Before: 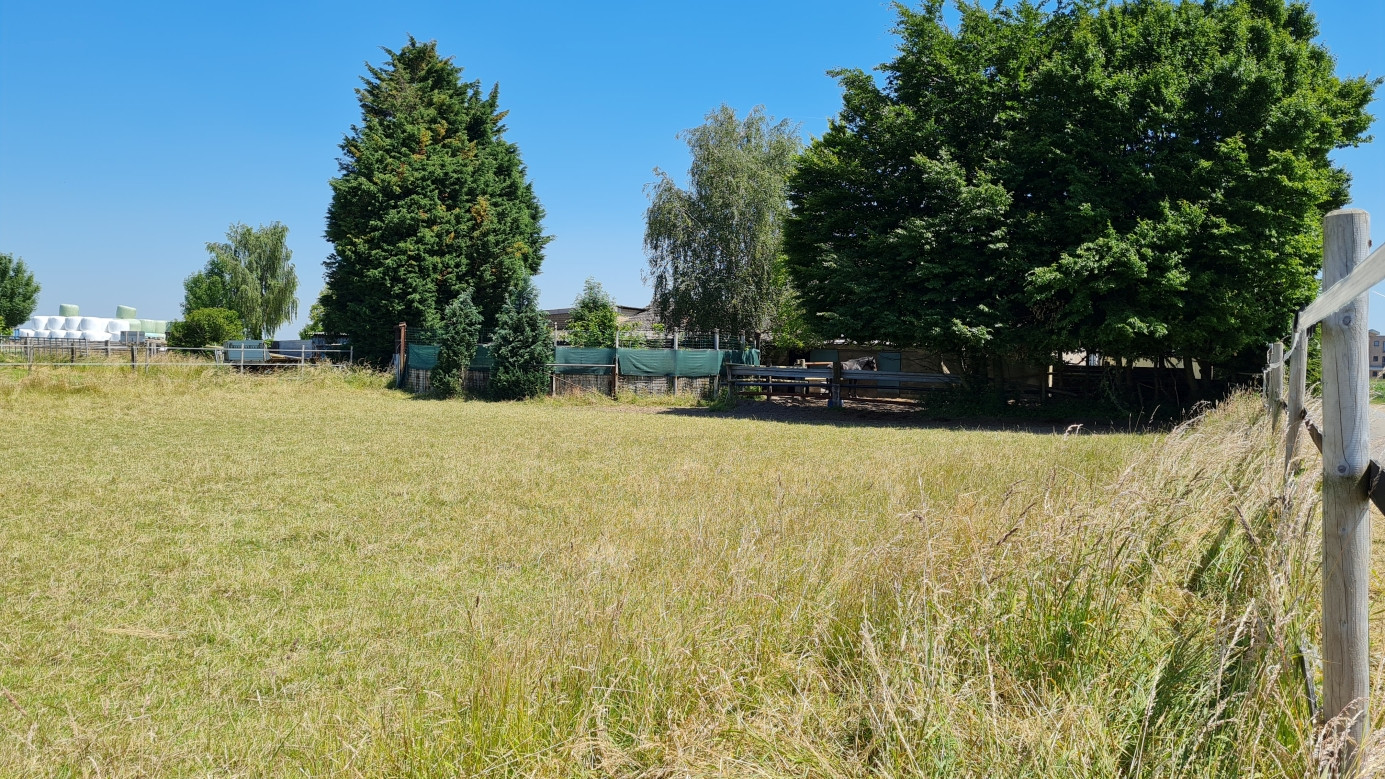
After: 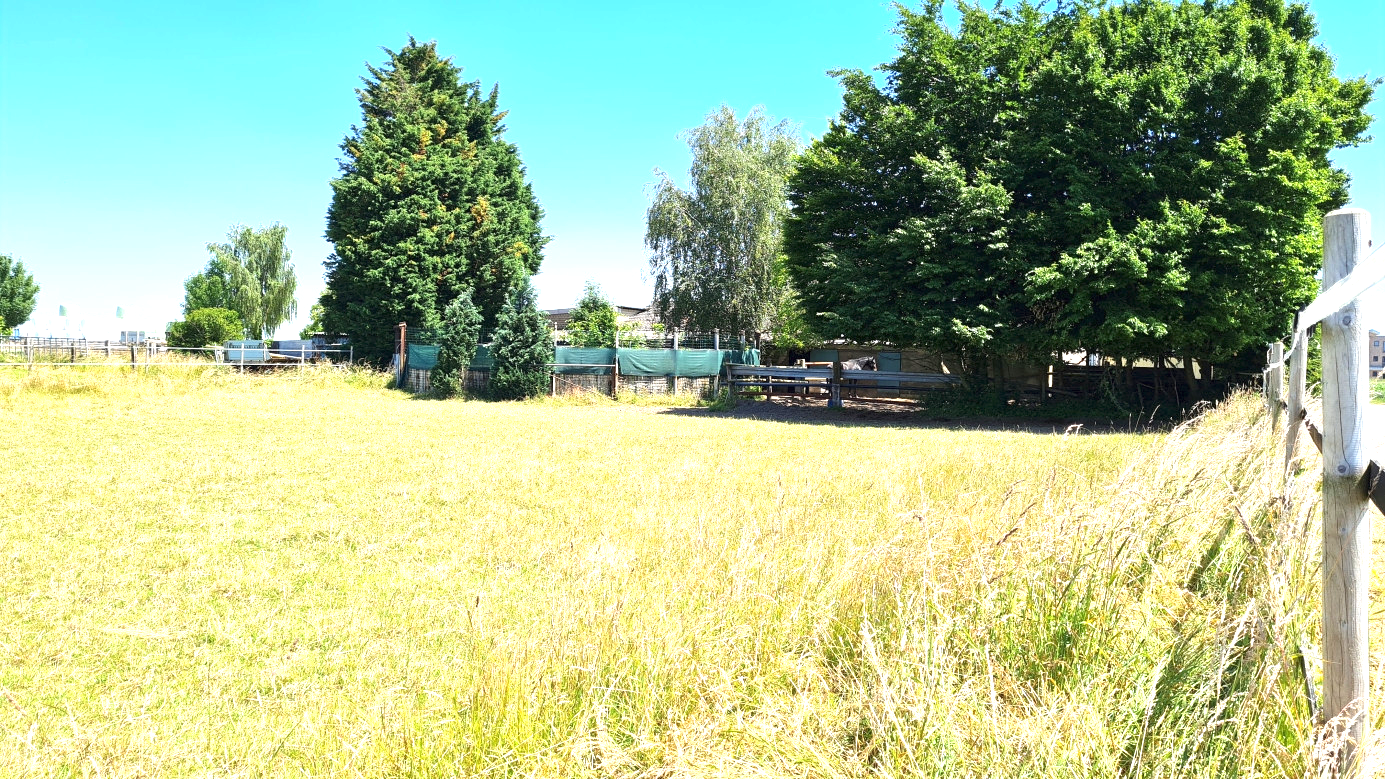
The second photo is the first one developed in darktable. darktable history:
exposure: black level correction 0, exposure 1.39 EV, compensate highlight preservation false
